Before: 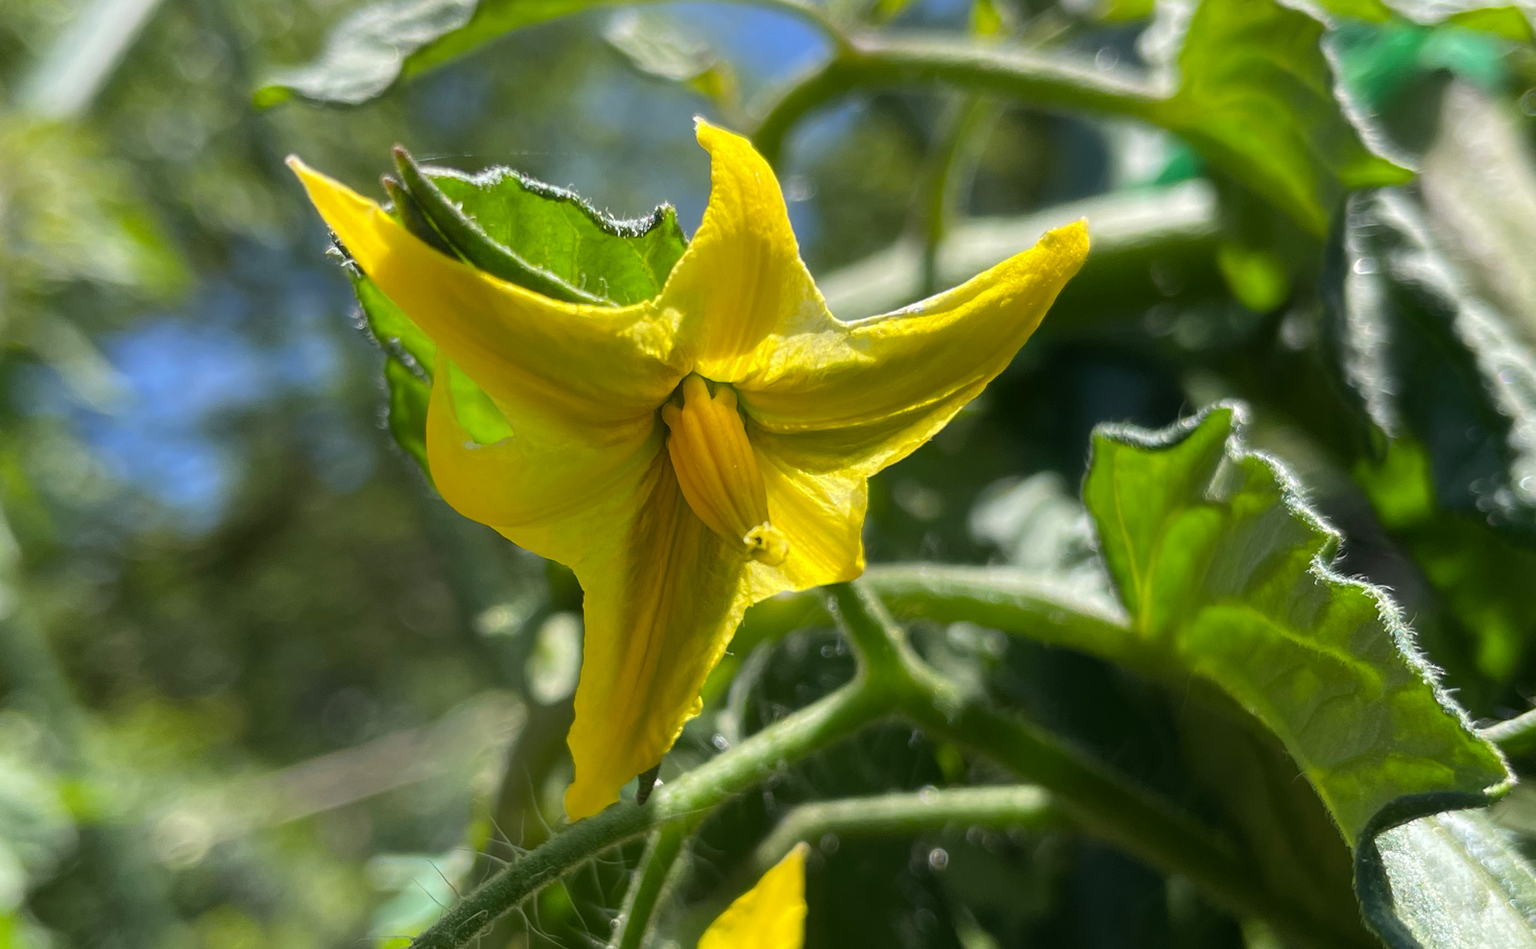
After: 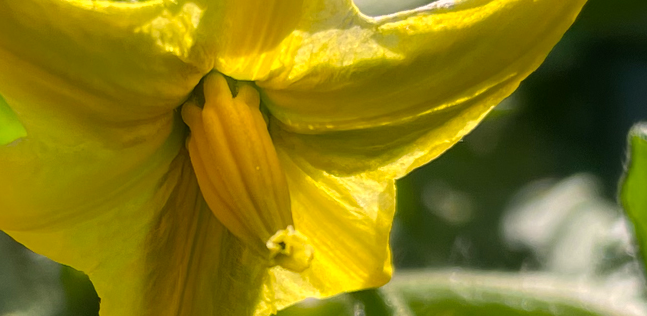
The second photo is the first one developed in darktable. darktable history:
crop: left 31.751%, top 32.172%, right 27.8%, bottom 35.83%
color correction: highlights a* 7.34, highlights b* 4.37
